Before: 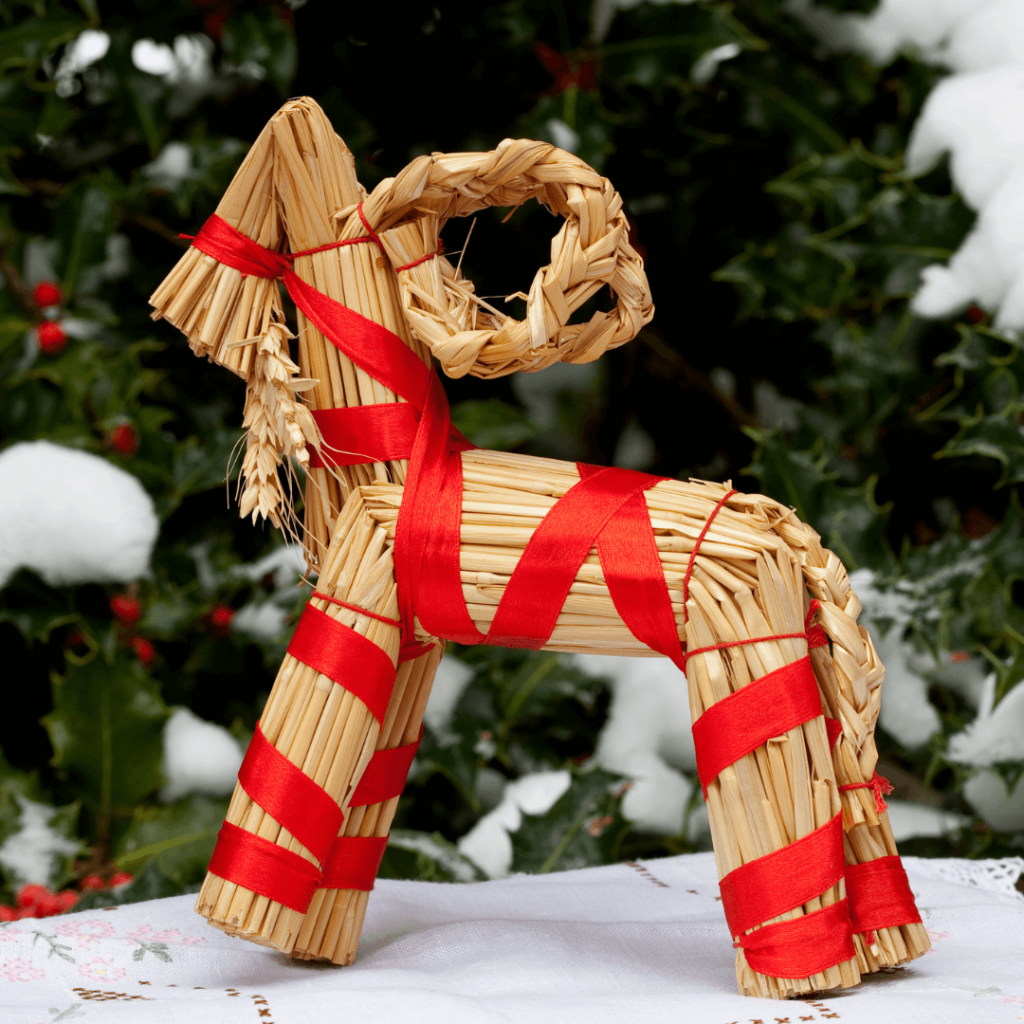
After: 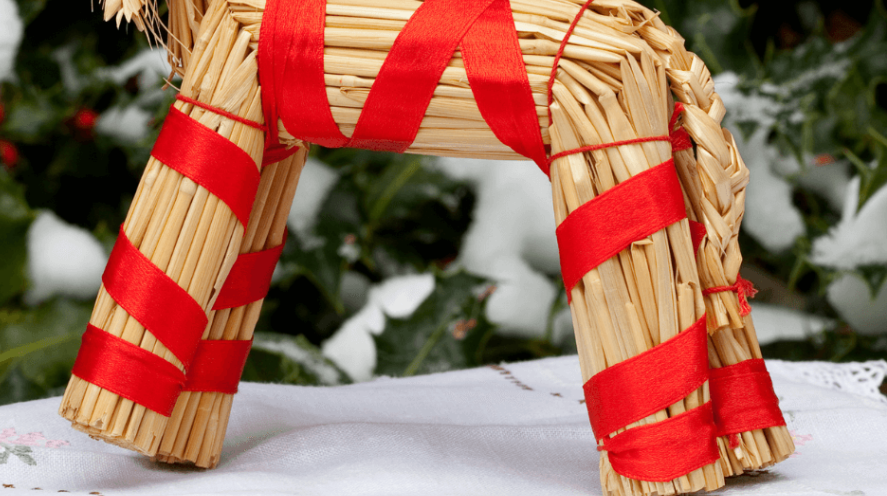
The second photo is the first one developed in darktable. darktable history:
crop and rotate: left 13.303%, top 48.621%, bottom 2.927%
